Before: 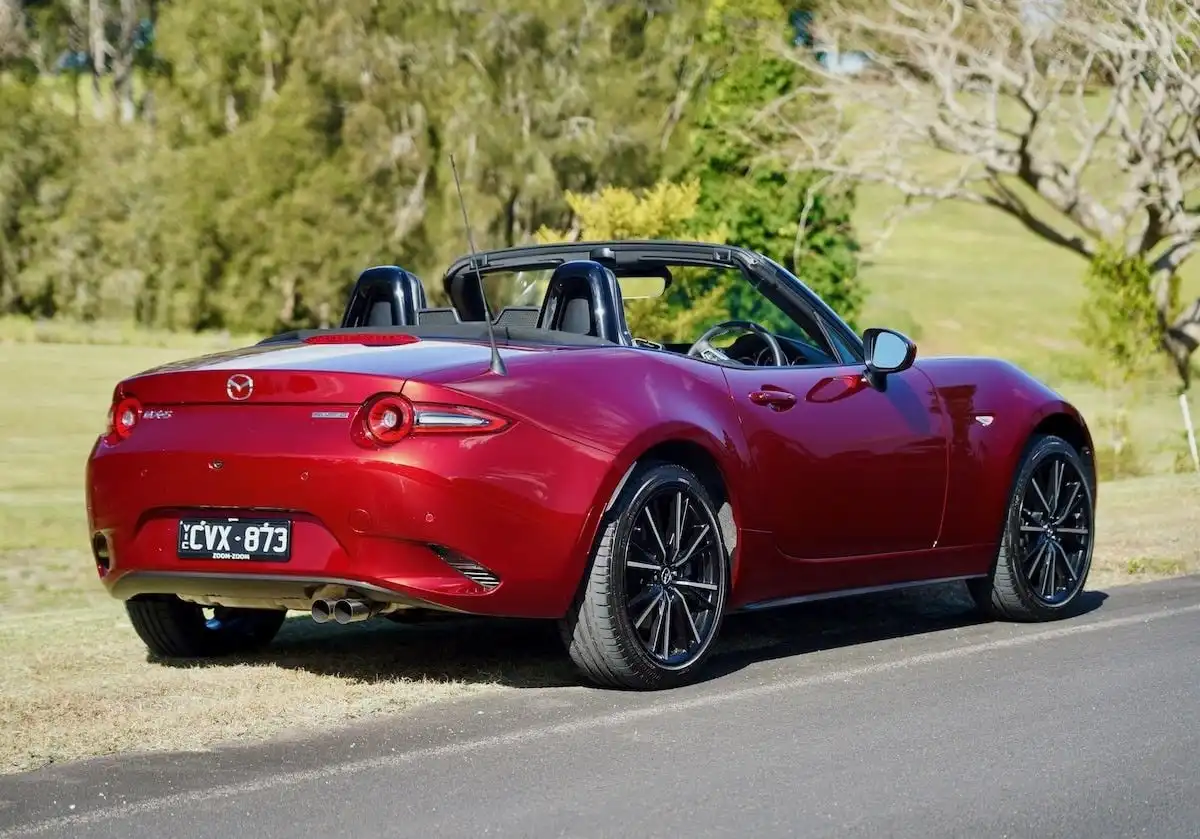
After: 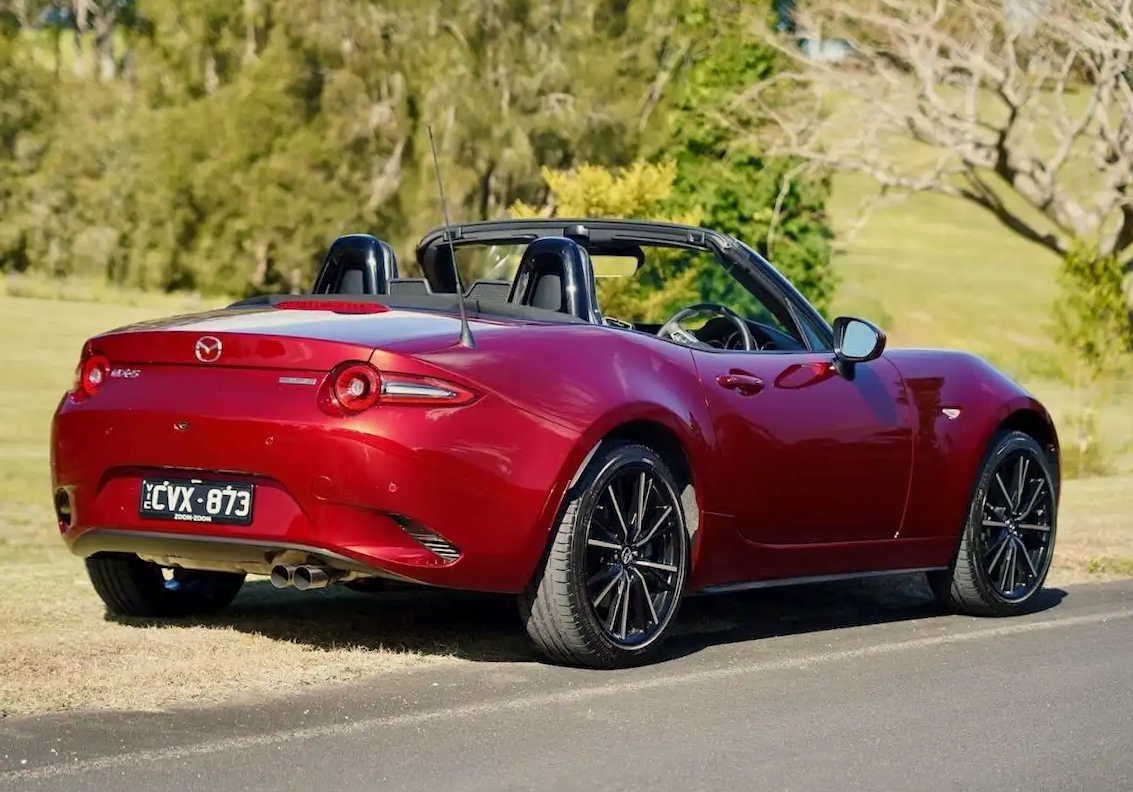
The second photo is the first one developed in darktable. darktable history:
color calibration: x 0.329, y 0.345, temperature 5633 K
crop and rotate: angle -2.38°
